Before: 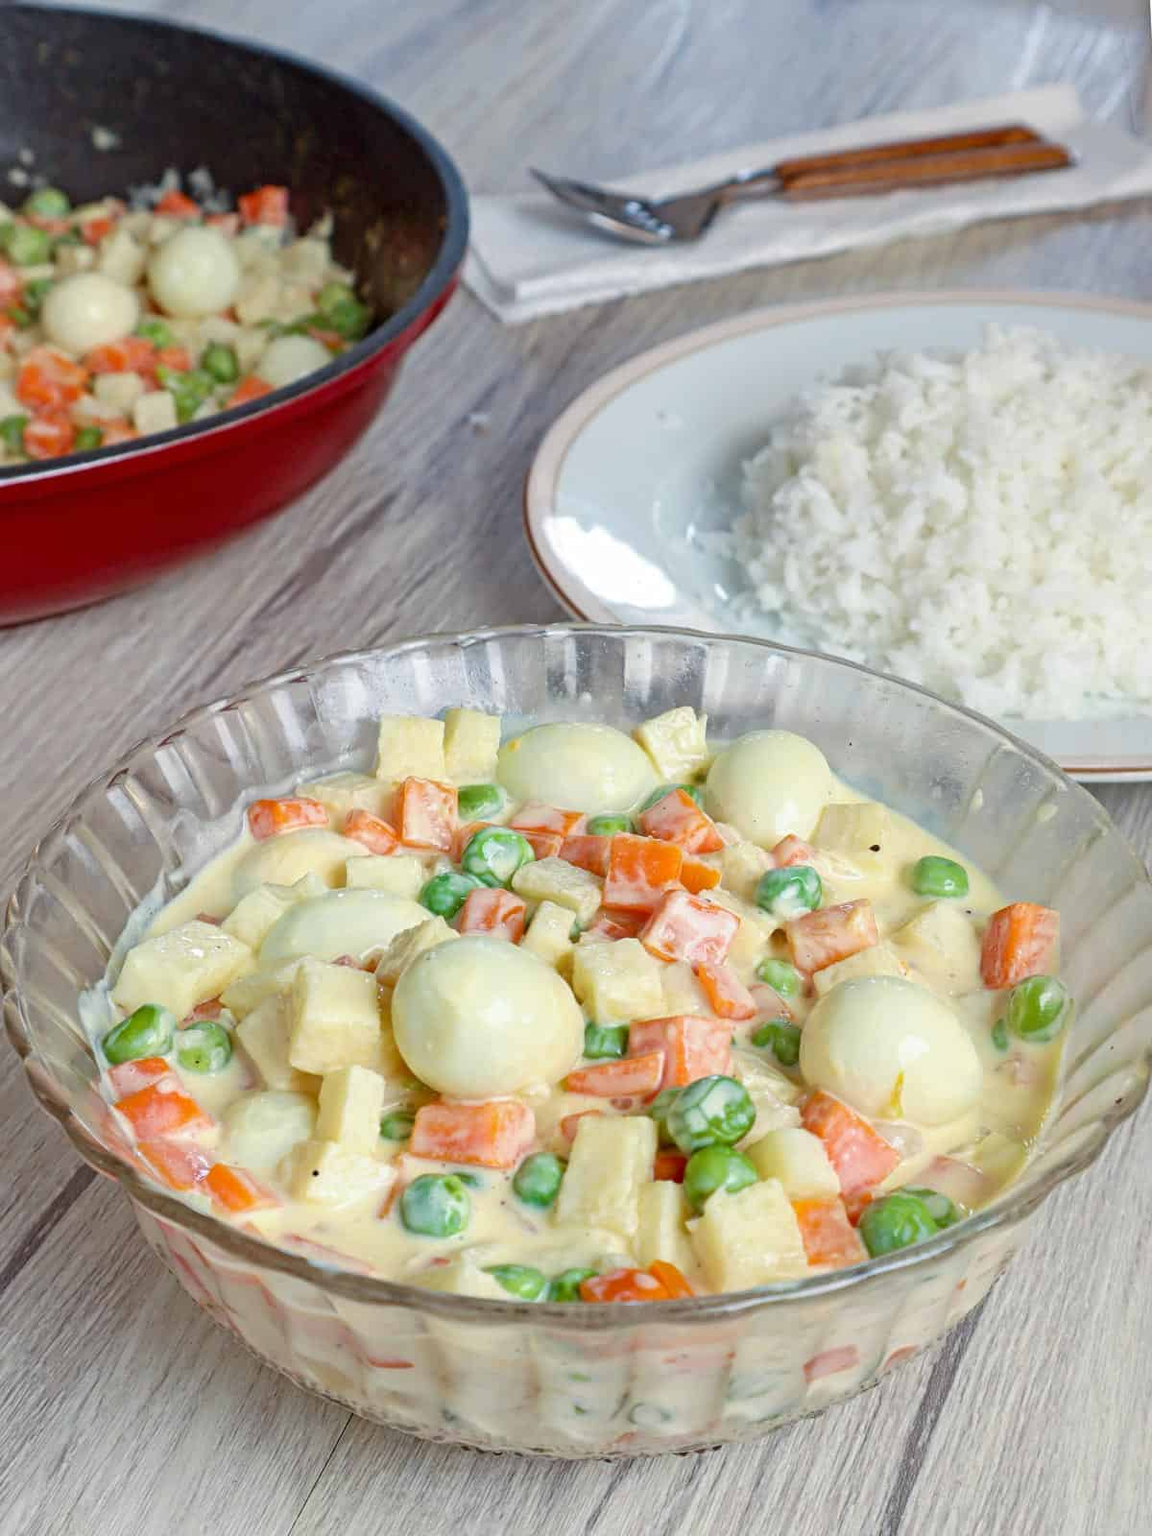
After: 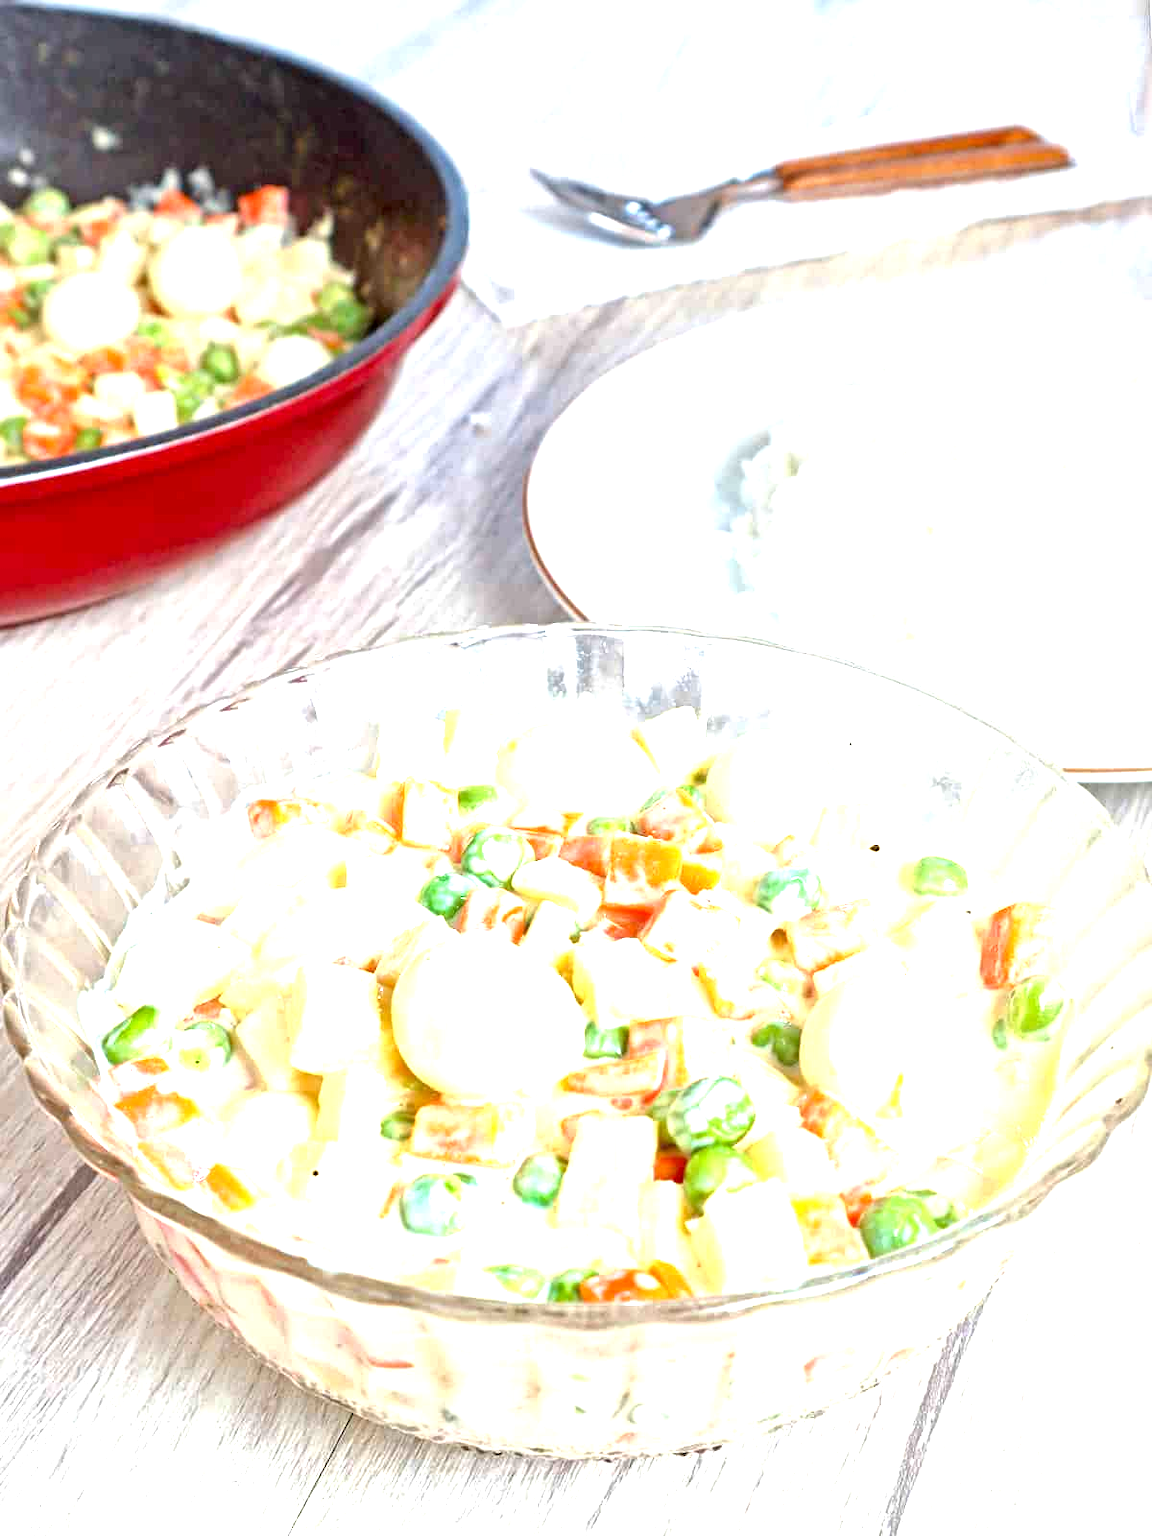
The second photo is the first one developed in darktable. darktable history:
local contrast: mode bilateral grid, contrast 20, coarseness 50, detail 120%, midtone range 0.2
contrast equalizer: y [[0.5 ×6], [0.5 ×6], [0.975, 0.964, 0.925, 0.865, 0.793, 0.721], [0 ×6], [0 ×6]]
exposure: black level correction 0.001, exposure 1.719 EV, compensate exposure bias true, compensate highlight preservation false
